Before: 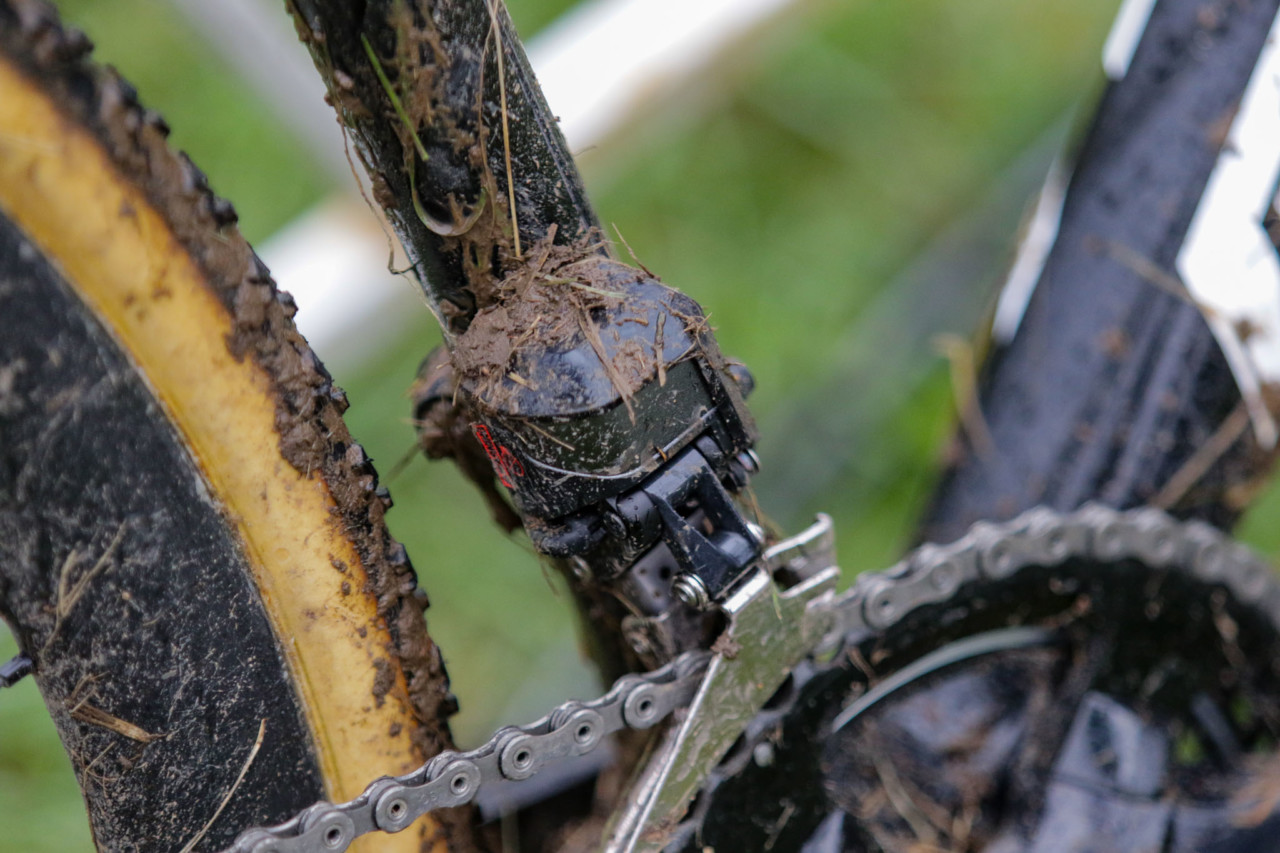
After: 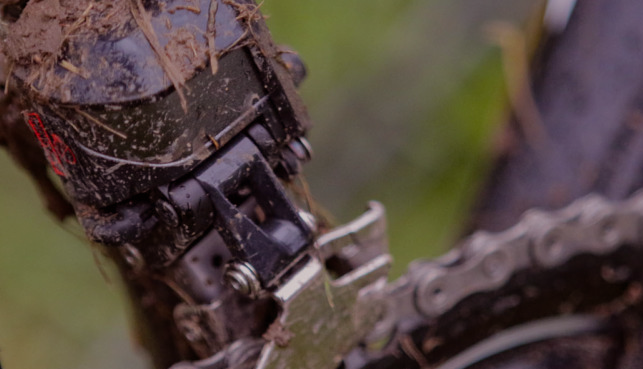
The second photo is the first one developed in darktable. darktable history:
rgb levels: mode RGB, independent channels, levels [[0, 0.474, 1], [0, 0.5, 1], [0, 0.5, 1]]
crop: left 35.03%, top 36.625%, right 14.663%, bottom 20.057%
exposure: black level correction 0, exposure -0.721 EV, compensate highlight preservation false
